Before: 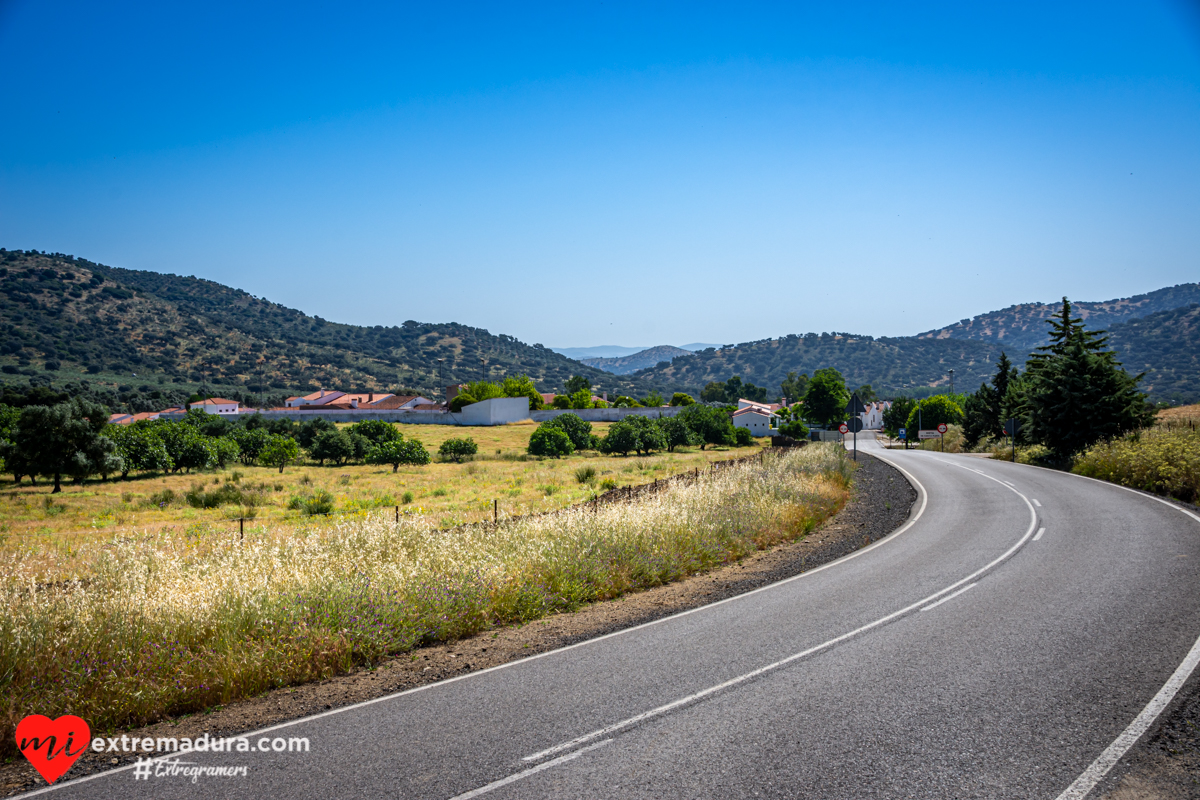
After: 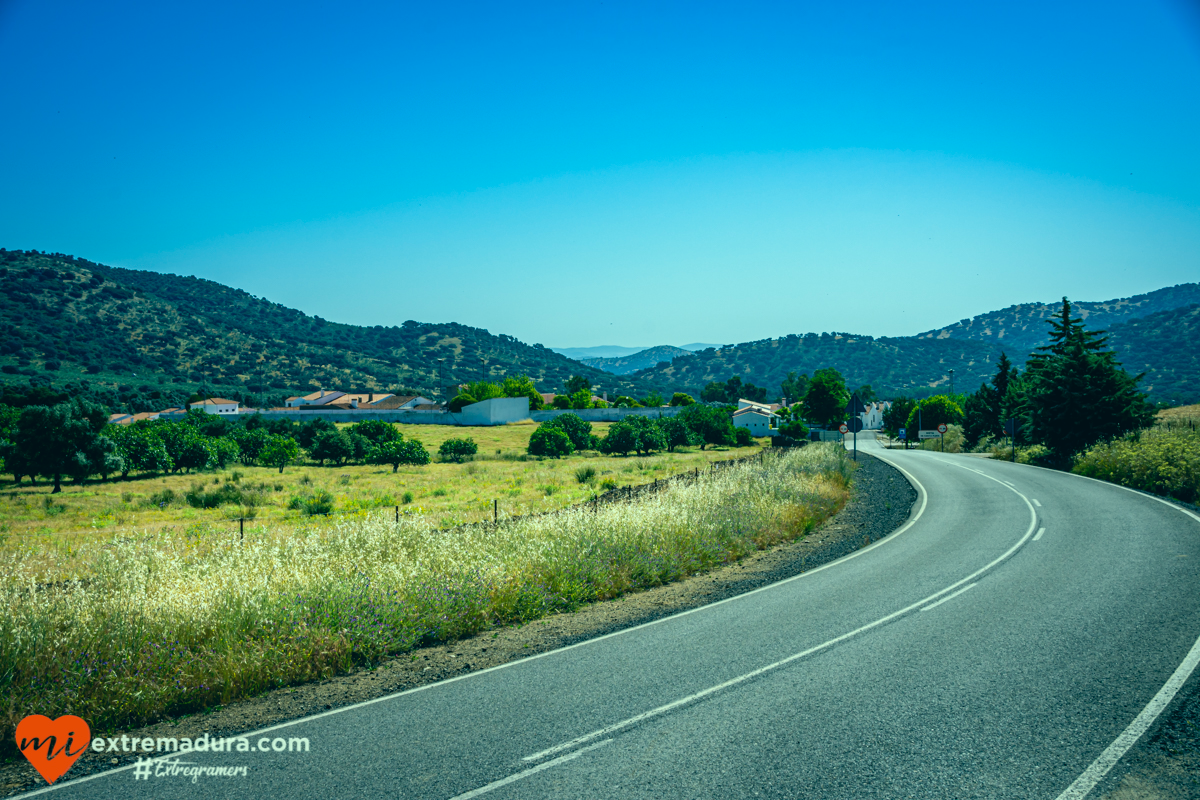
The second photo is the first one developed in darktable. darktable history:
color correction: highlights a* -19.32, highlights b* 9.8, shadows a* -20, shadows b* -11.11
